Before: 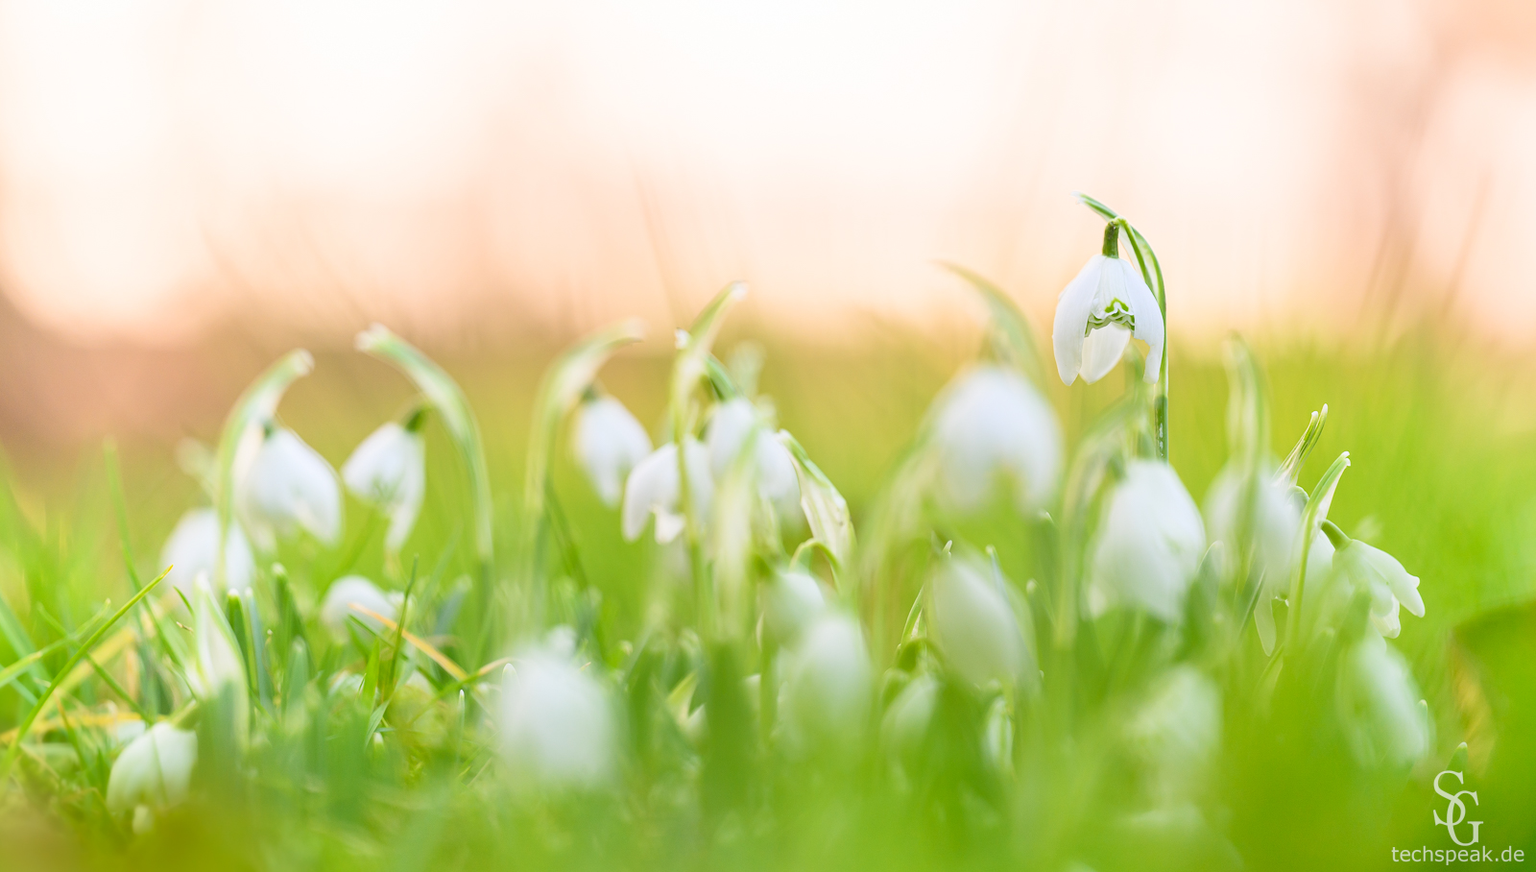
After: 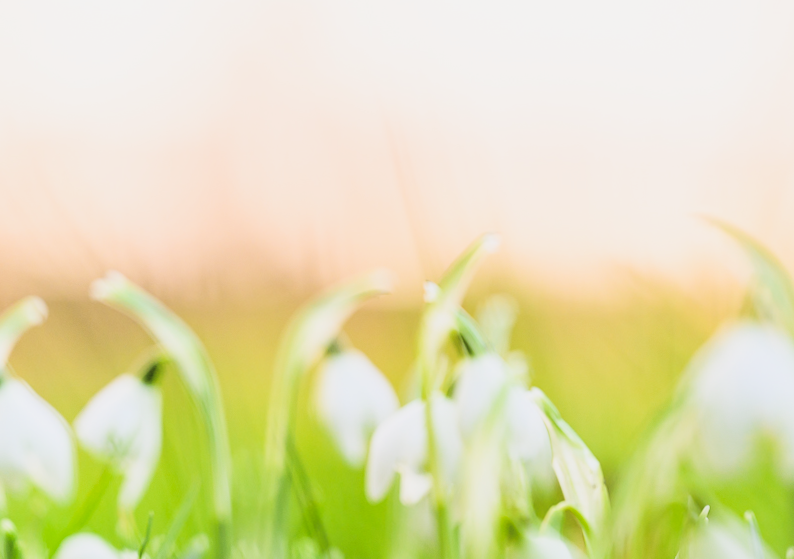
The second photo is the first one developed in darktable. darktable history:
filmic rgb: black relative exposure -5 EV, hardness 2.88, contrast 1.3, highlights saturation mix -30%
exposure: exposure 0.515 EV, compensate highlight preservation false
contrast brightness saturation: contrast 0.2, brightness 0.16, saturation 0.22
color balance rgb: on, module defaults
rotate and perspective: rotation 0.8°, automatic cropping off
crop: left 17.835%, top 7.675%, right 32.881%, bottom 32.213%
levels: levels [0.514, 0.759, 1]
